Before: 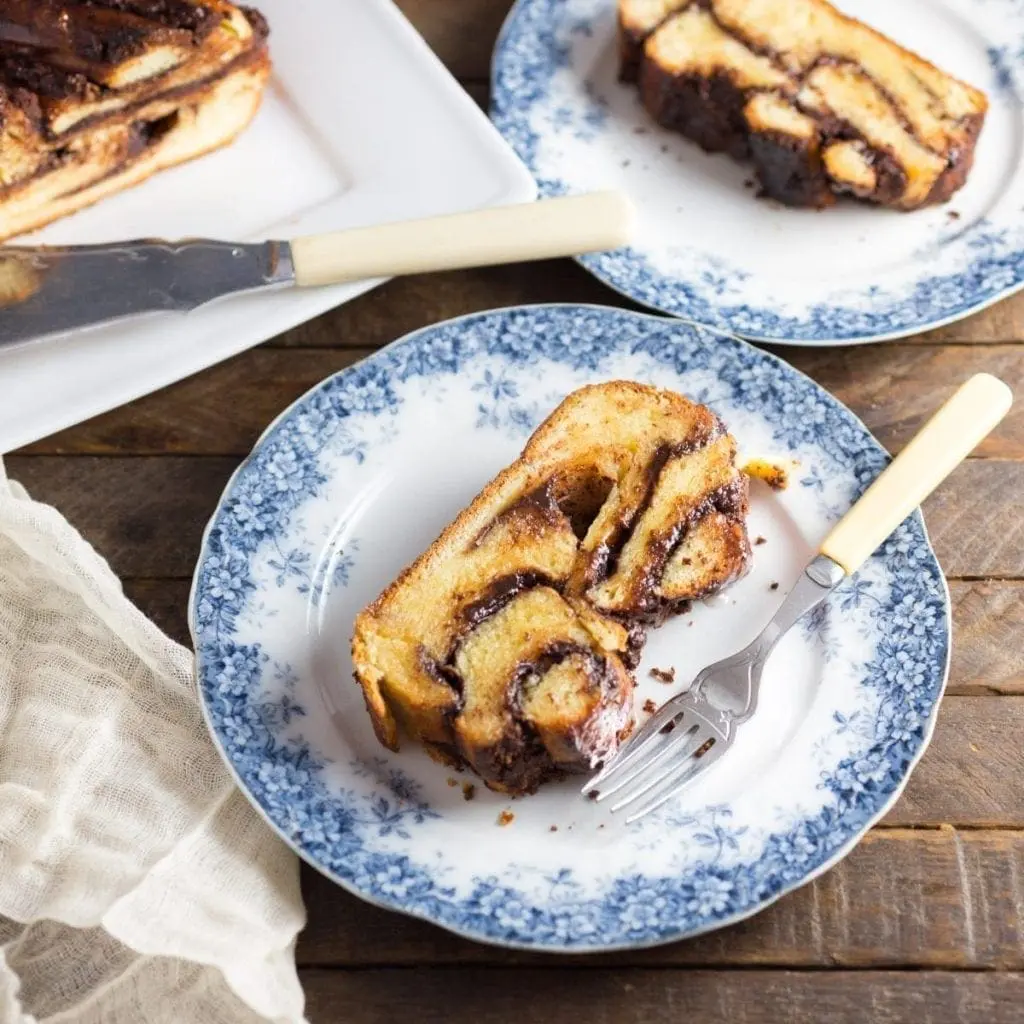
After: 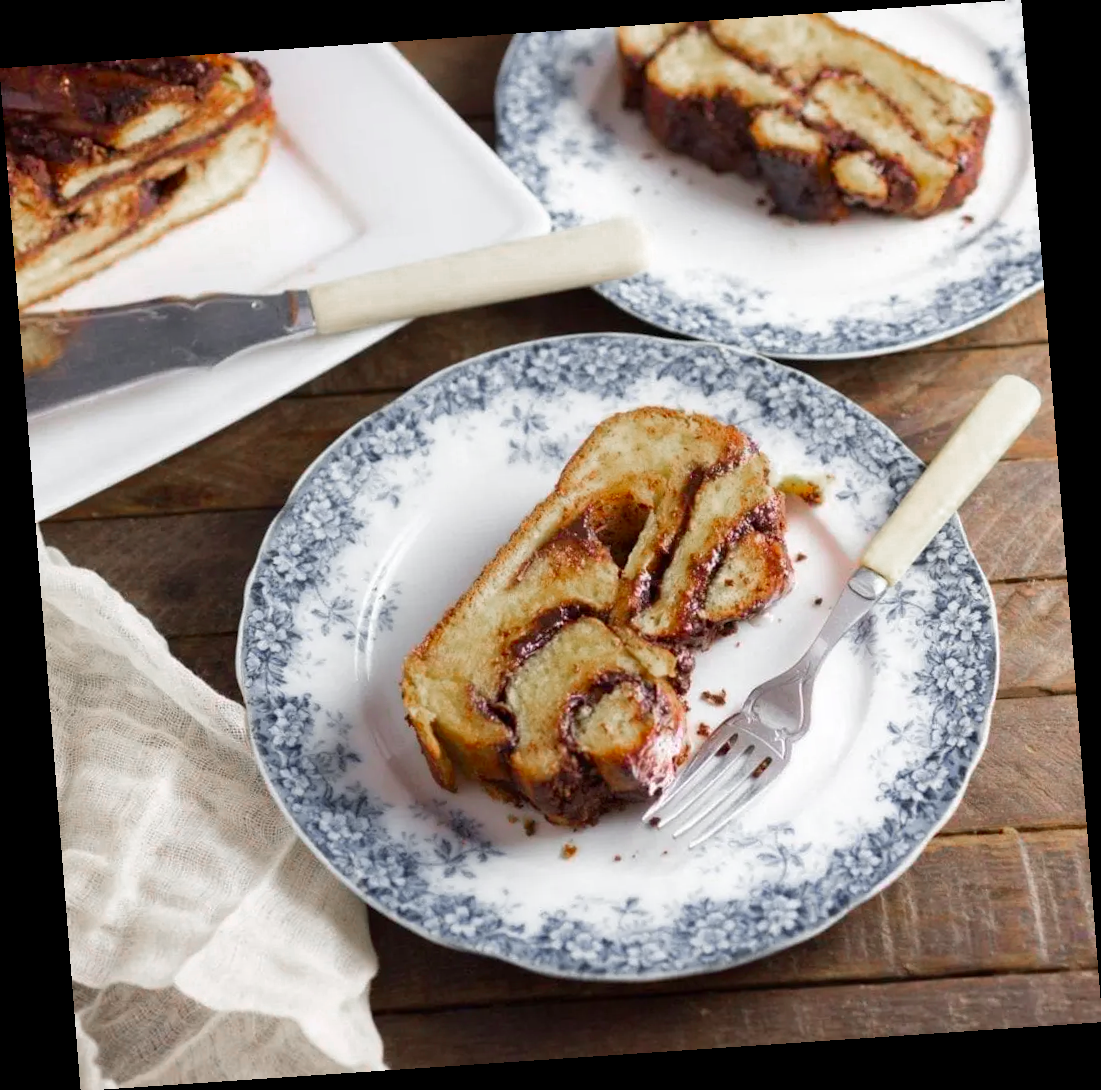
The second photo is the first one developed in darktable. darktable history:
rotate and perspective: rotation -4.2°, shear 0.006, automatic cropping off
color zones: curves: ch0 [(0, 0.48) (0.209, 0.398) (0.305, 0.332) (0.429, 0.493) (0.571, 0.5) (0.714, 0.5) (0.857, 0.5) (1, 0.48)]; ch1 [(0, 0.736) (0.143, 0.625) (0.225, 0.371) (0.429, 0.256) (0.571, 0.241) (0.714, 0.213) (0.857, 0.48) (1, 0.736)]; ch2 [(0, 0.448) (0.143, 0.498) (0.286, 0.5) (0.429, 0.5) (0.571, 0.5) (0.714, 0.5) (0.857, 0.5) (1, 0.448)]
